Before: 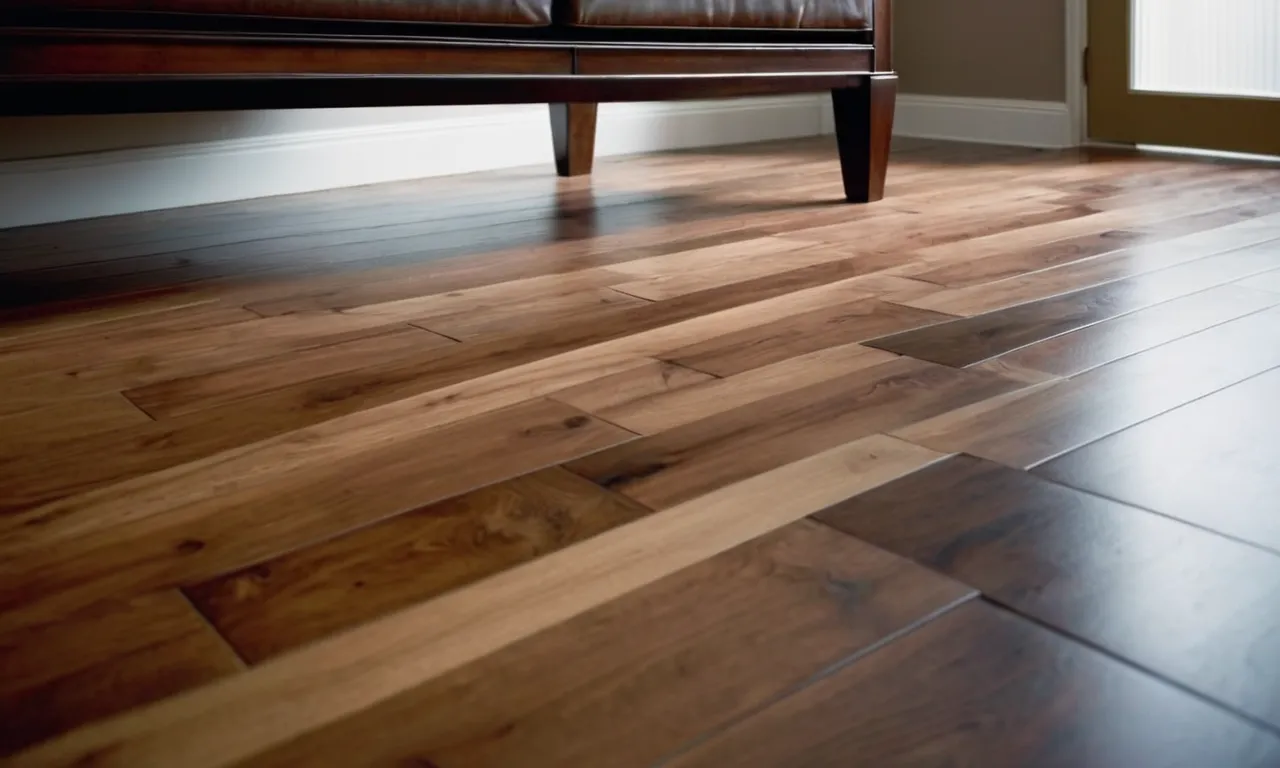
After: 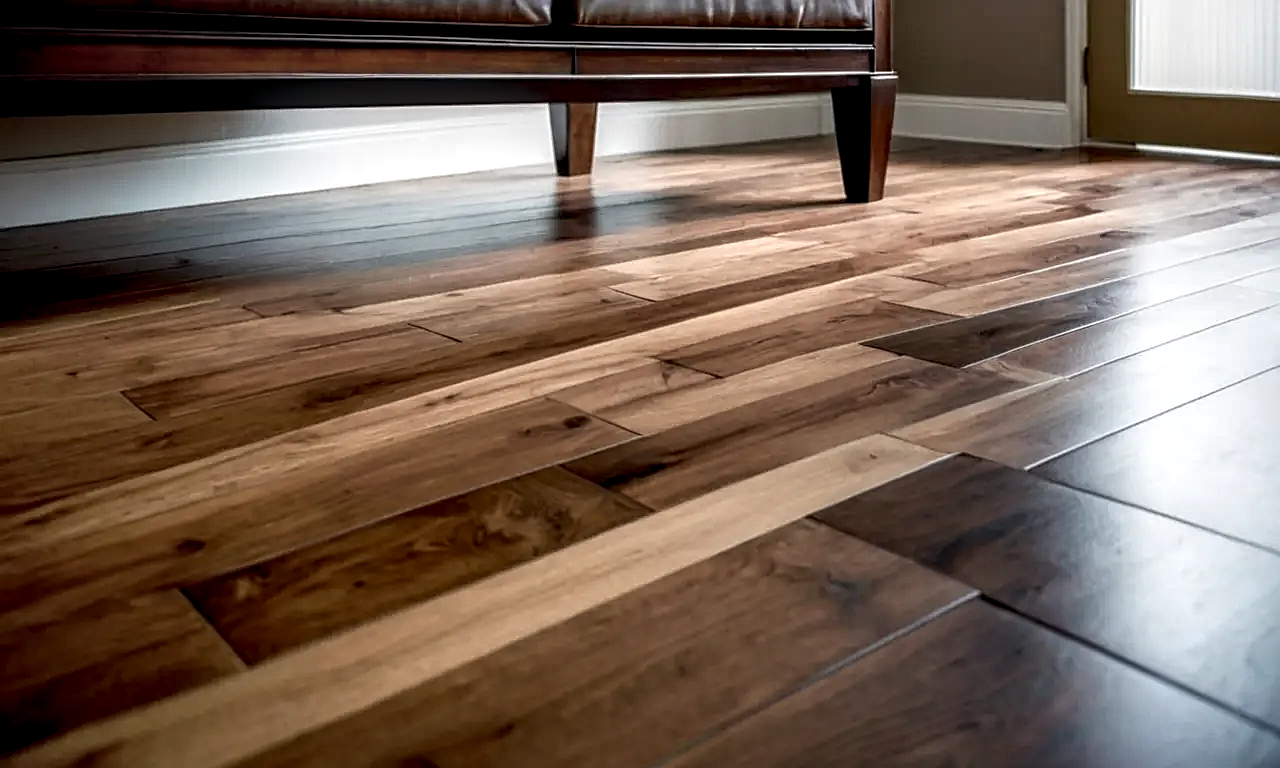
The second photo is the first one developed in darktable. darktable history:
local contrast: highlights 12%, shadows 38%, detail 183%, midtone range 0.471
sharpen: on, module defaults
